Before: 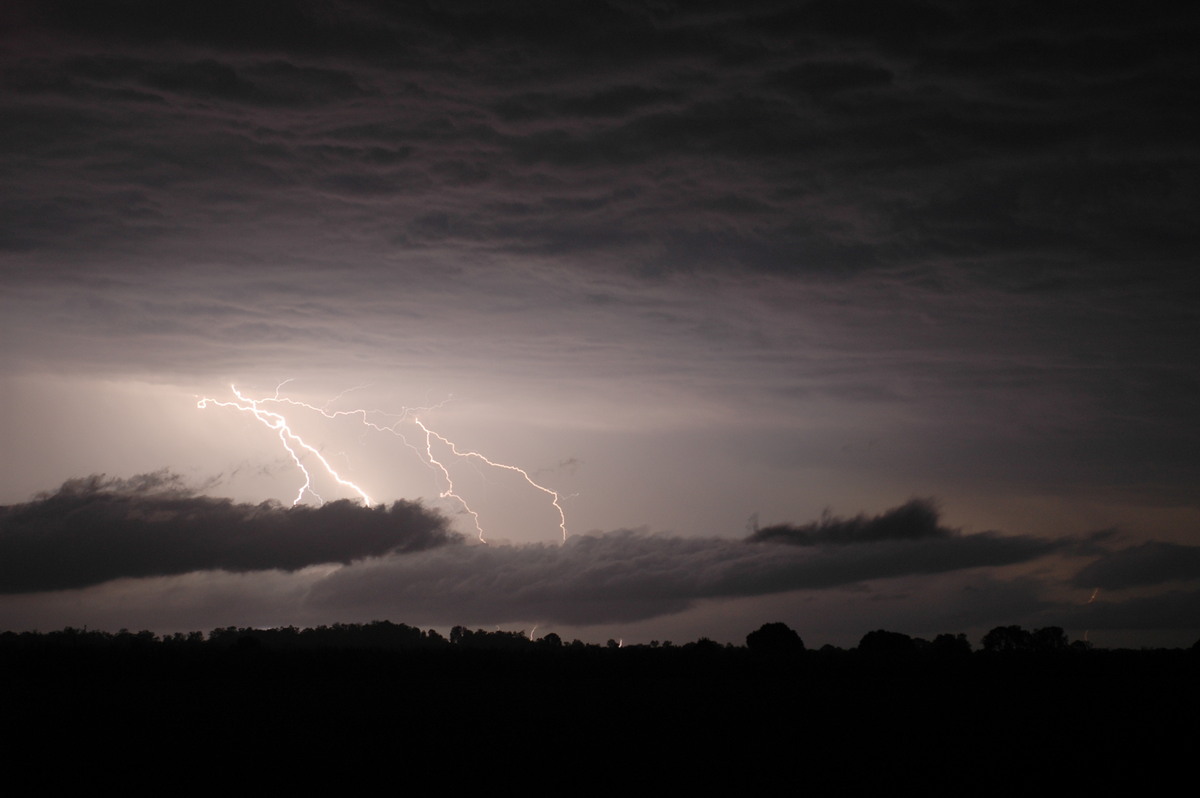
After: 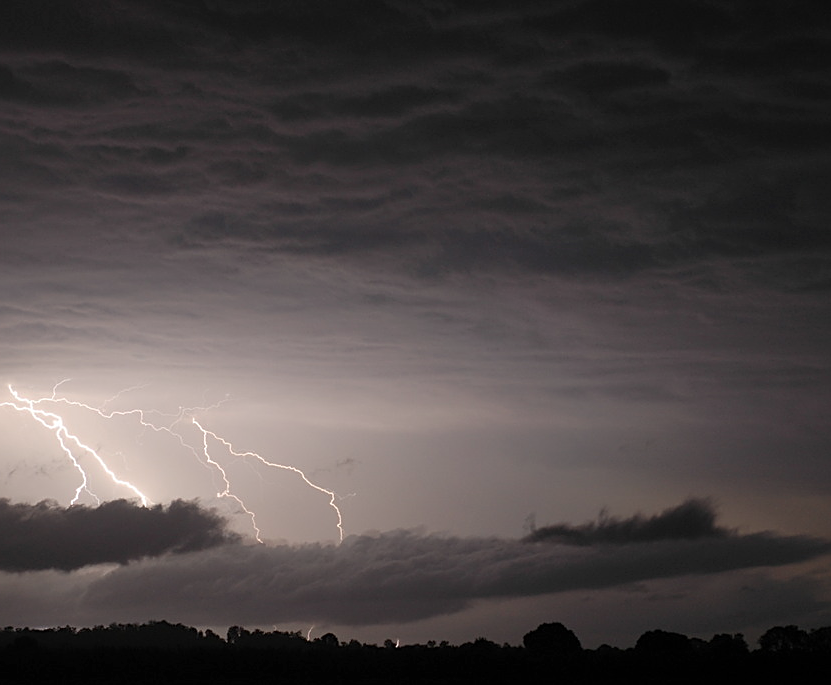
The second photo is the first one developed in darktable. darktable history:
contrast brightness saturation: saturation -0.163
sharpen: on, module defaults
crop: left 18.621%, right 12.094%, bottom 14.132%
shadows and highlights: shadows 25.48, highlights -23.39
